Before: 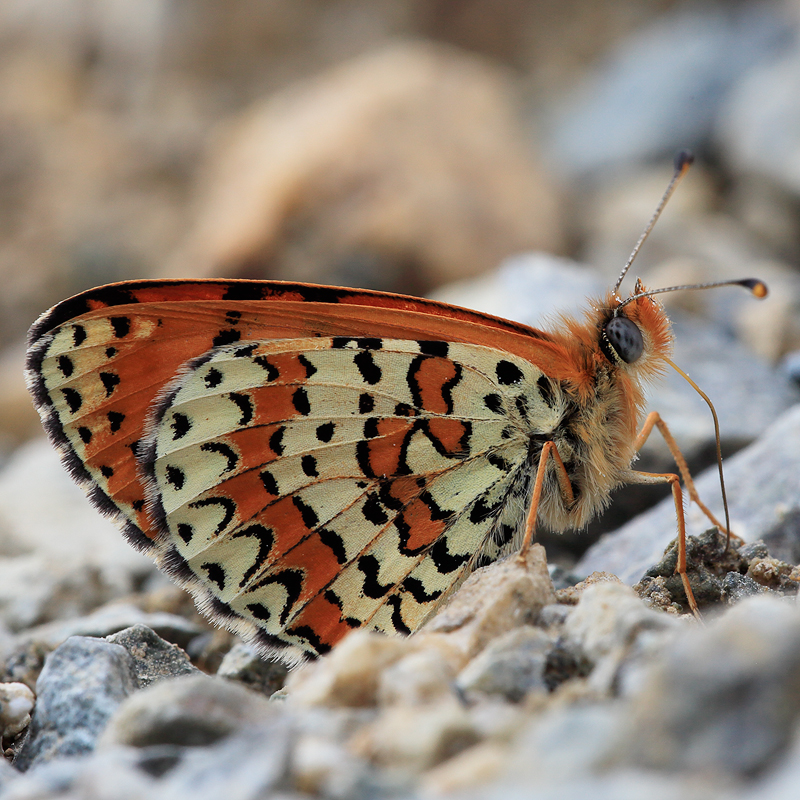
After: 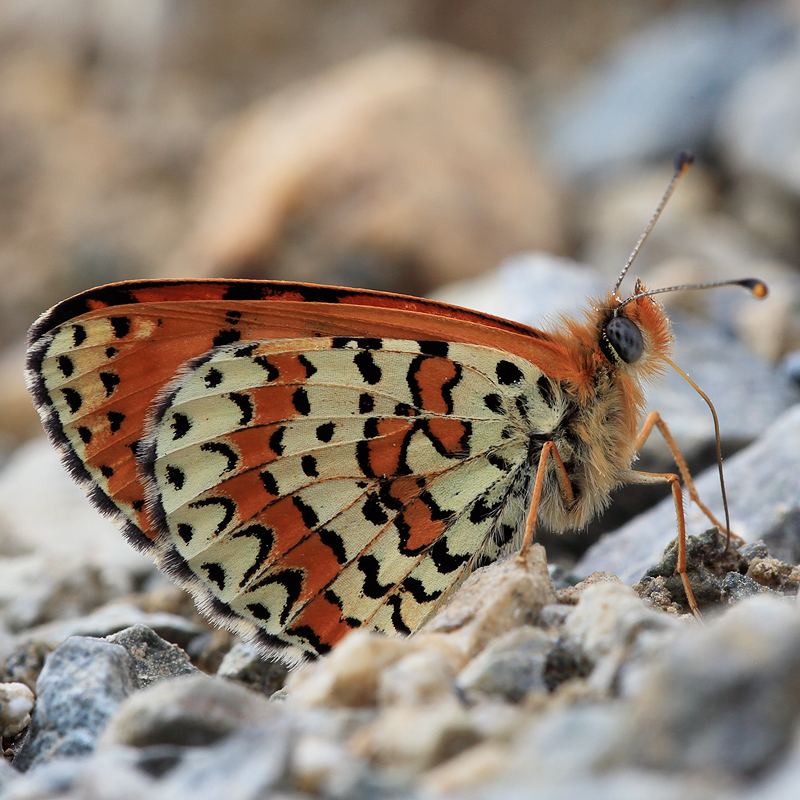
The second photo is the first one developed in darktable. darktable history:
shadows and highlights: shadows 12.78, white point adjustment 1.18, soften with gaussian
